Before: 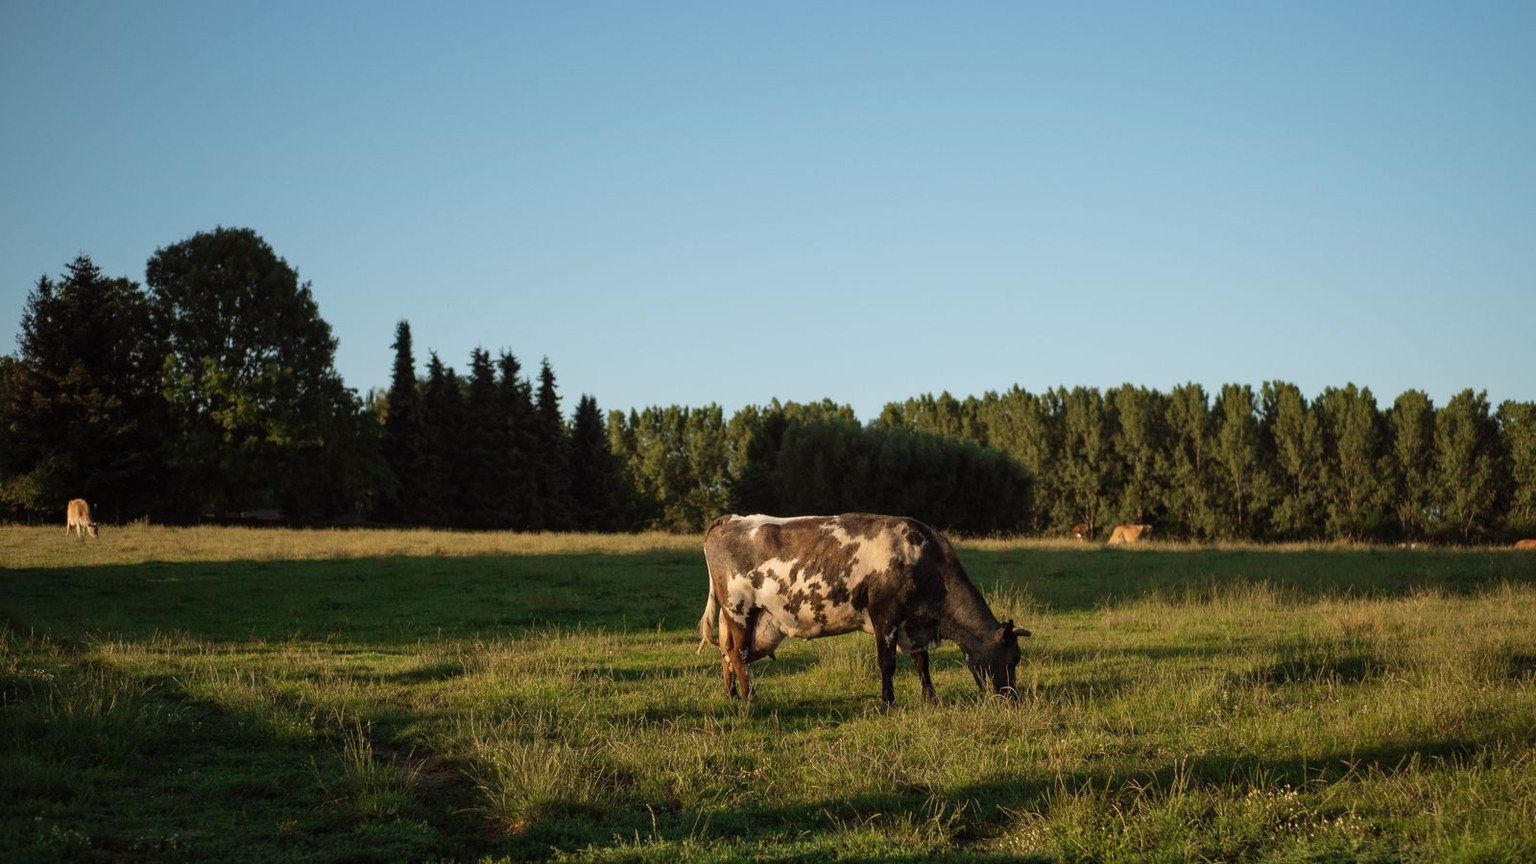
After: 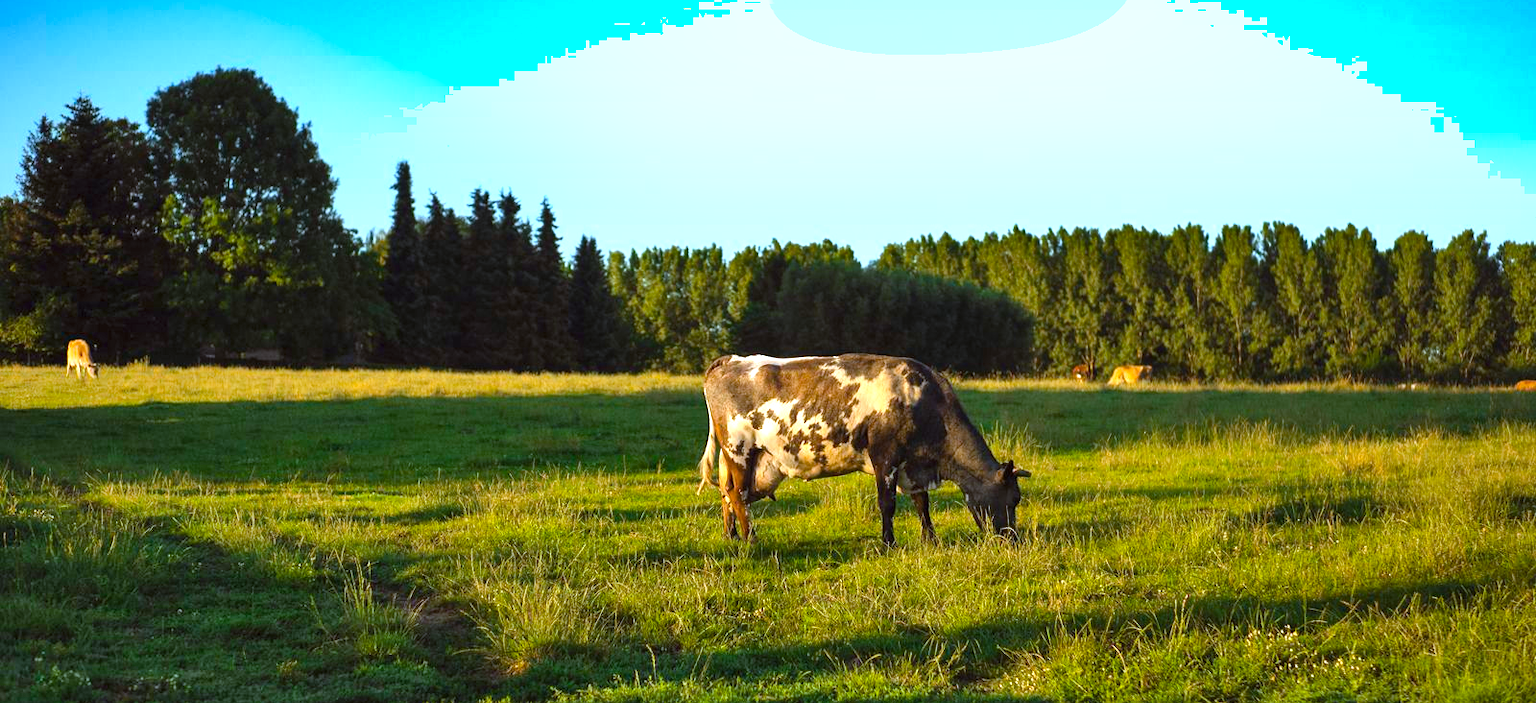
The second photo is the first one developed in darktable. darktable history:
color balance rgb: linear chroma grading › global chroma 15%, perceptual saturation grading › global saturation 30%
white balance: red 0.926, green 1.003, blue 1.133
shadows and highlights: white point adjustment 0.1, highlights -70, soften with gaussian
exposure: black level correction 0, exposure 1.1 EV, compensate exposure bias true, compensate highlight preservation false
crop and rotate: top 18.507%
